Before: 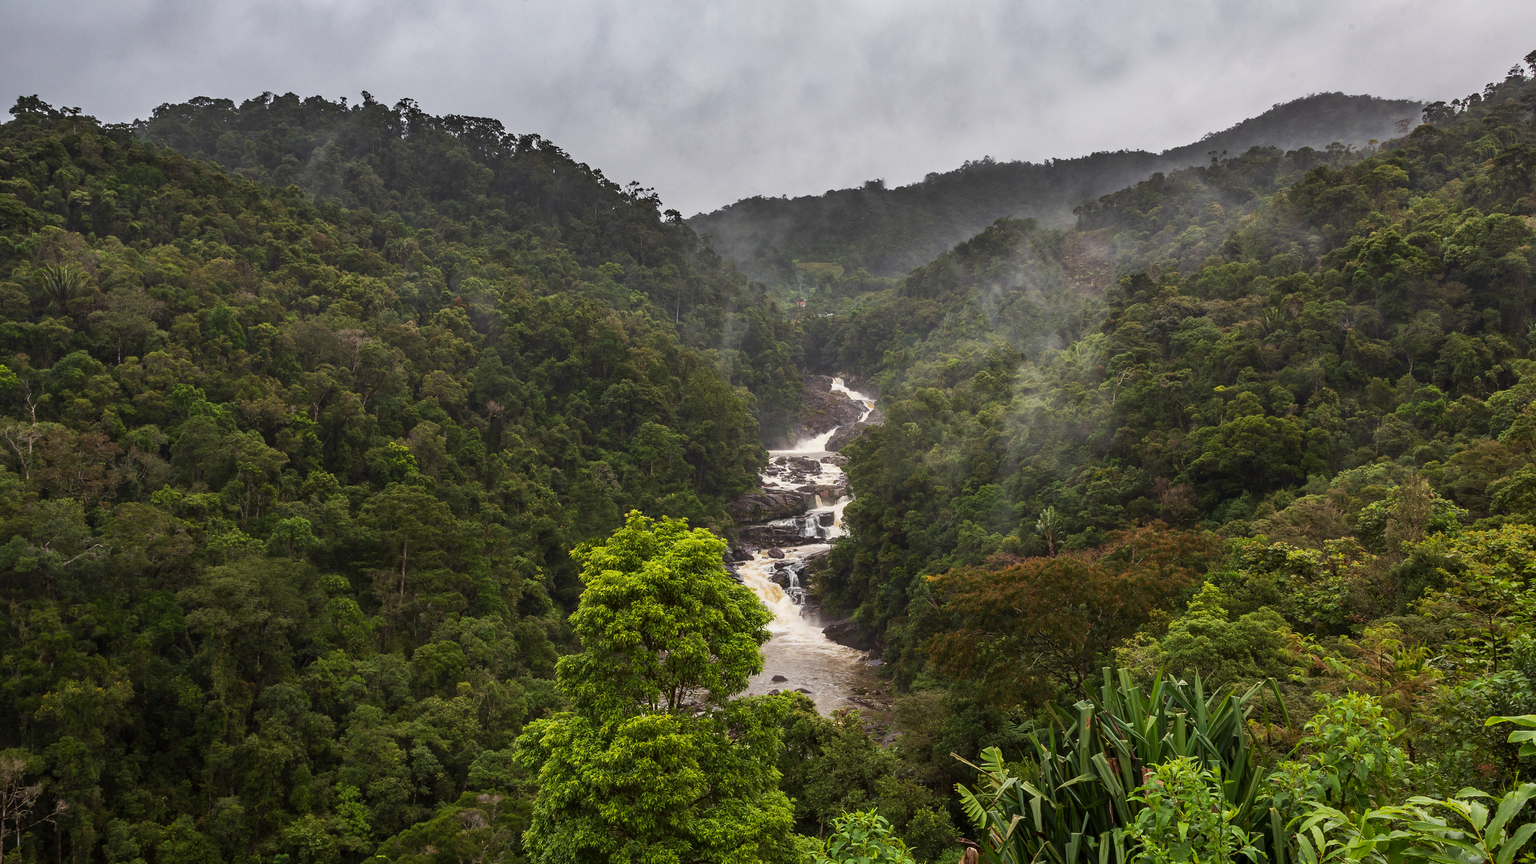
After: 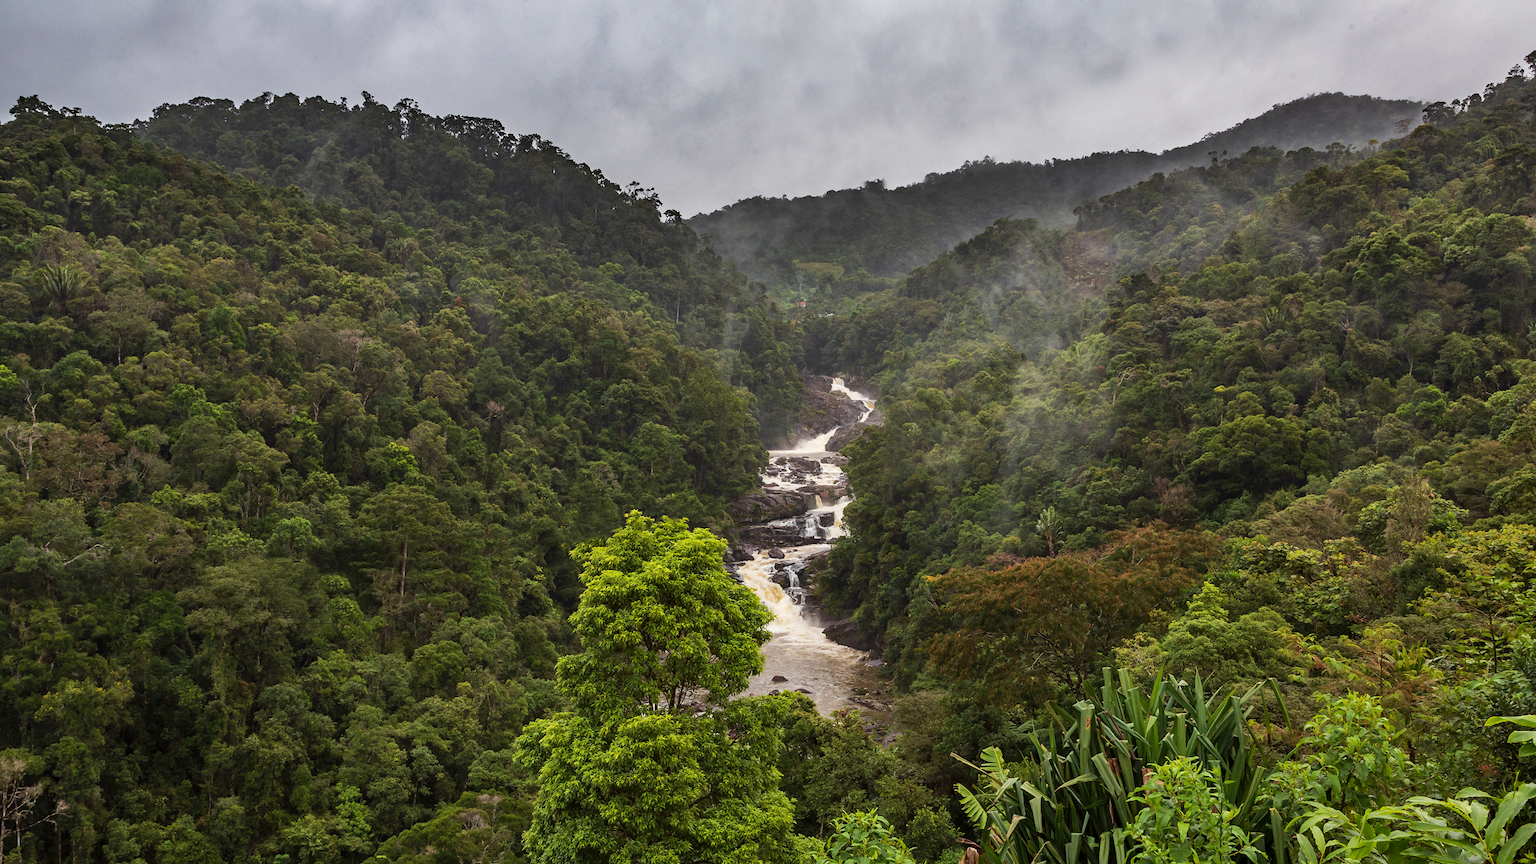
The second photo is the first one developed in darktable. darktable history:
levels: levels [0, 0.499, 1]
haze removal: adaptive false
shadows and highlights: shadows 36.41, highlights -27.52, soften with gaussian
